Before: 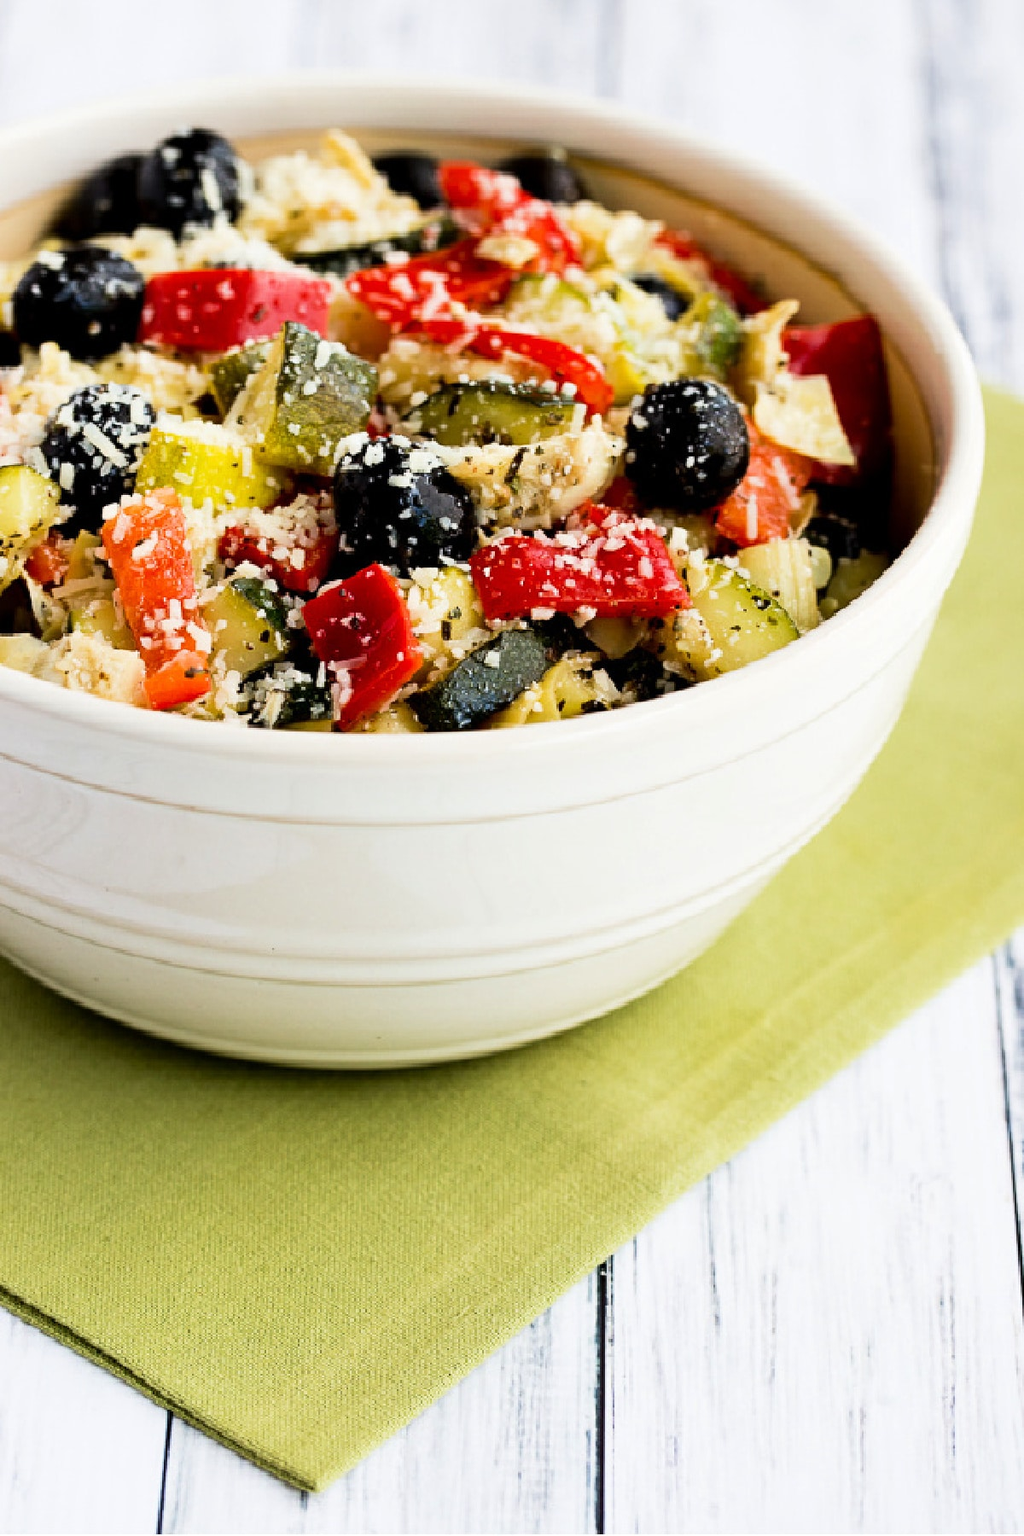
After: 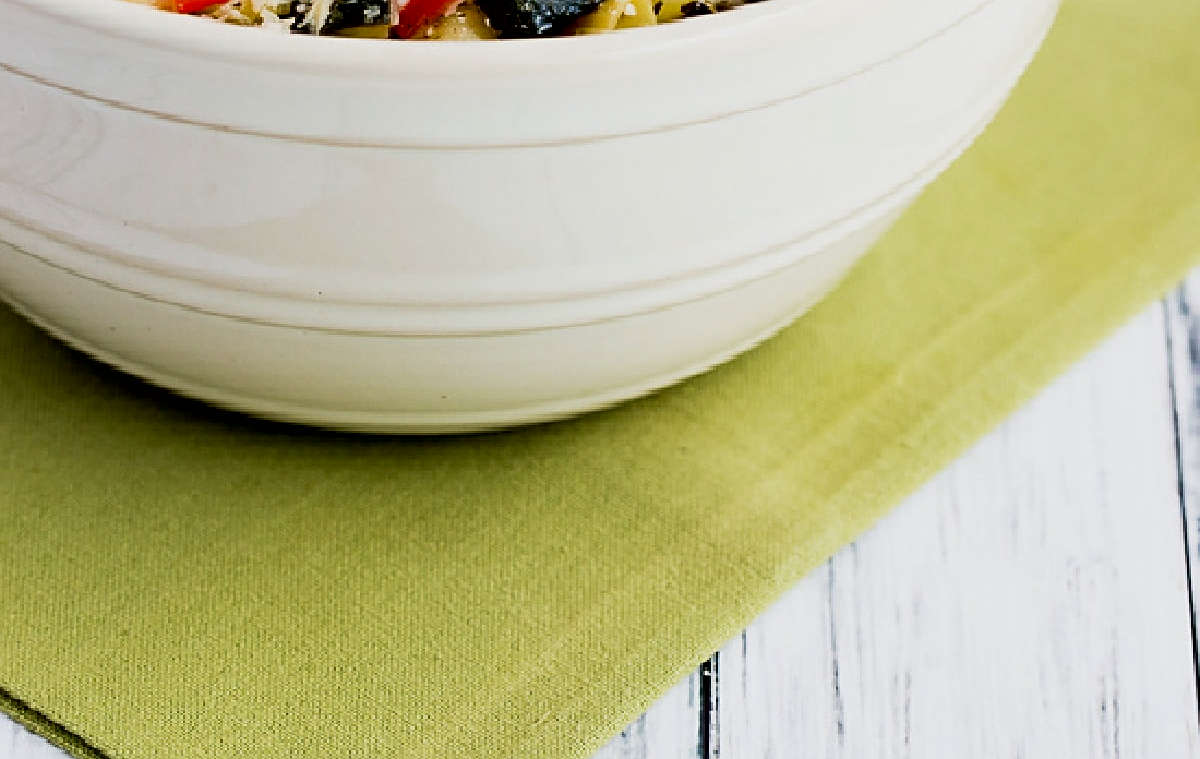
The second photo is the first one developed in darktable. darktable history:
sharpen: on, module defaults
exposure: black level correction 0.006, exposure -0.226 EV, compensate highlight preservation false
contrast brightness saturation: contrast 0.03, brightness -0.04
crop: top 45.551%, bottom 12.262%
